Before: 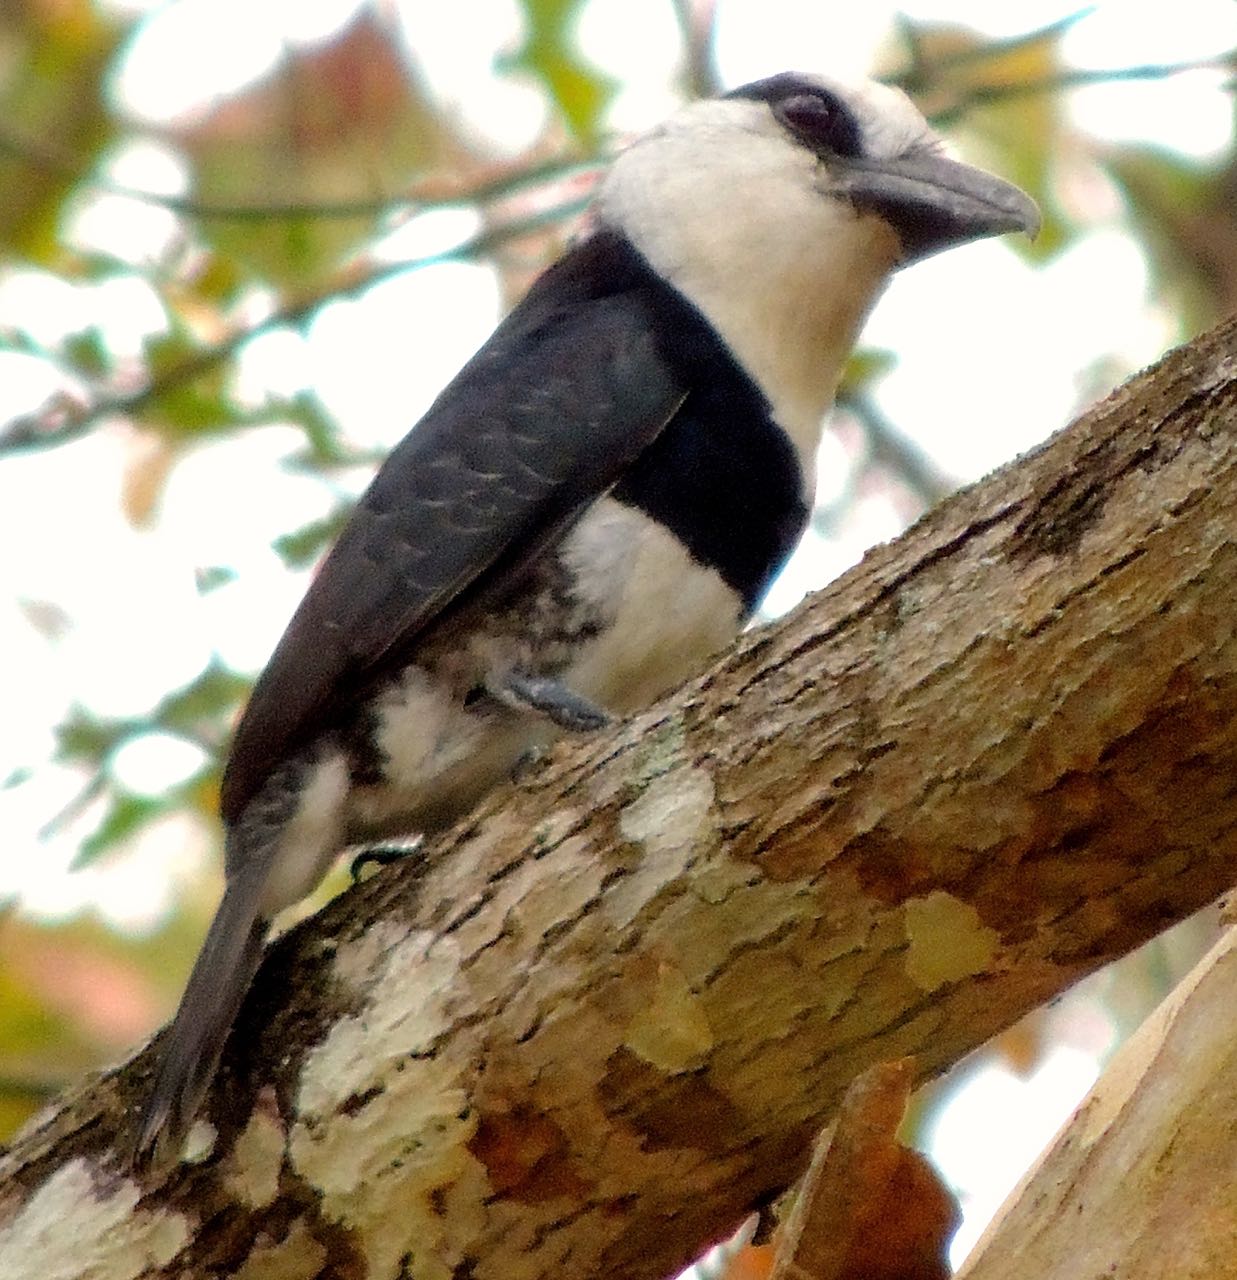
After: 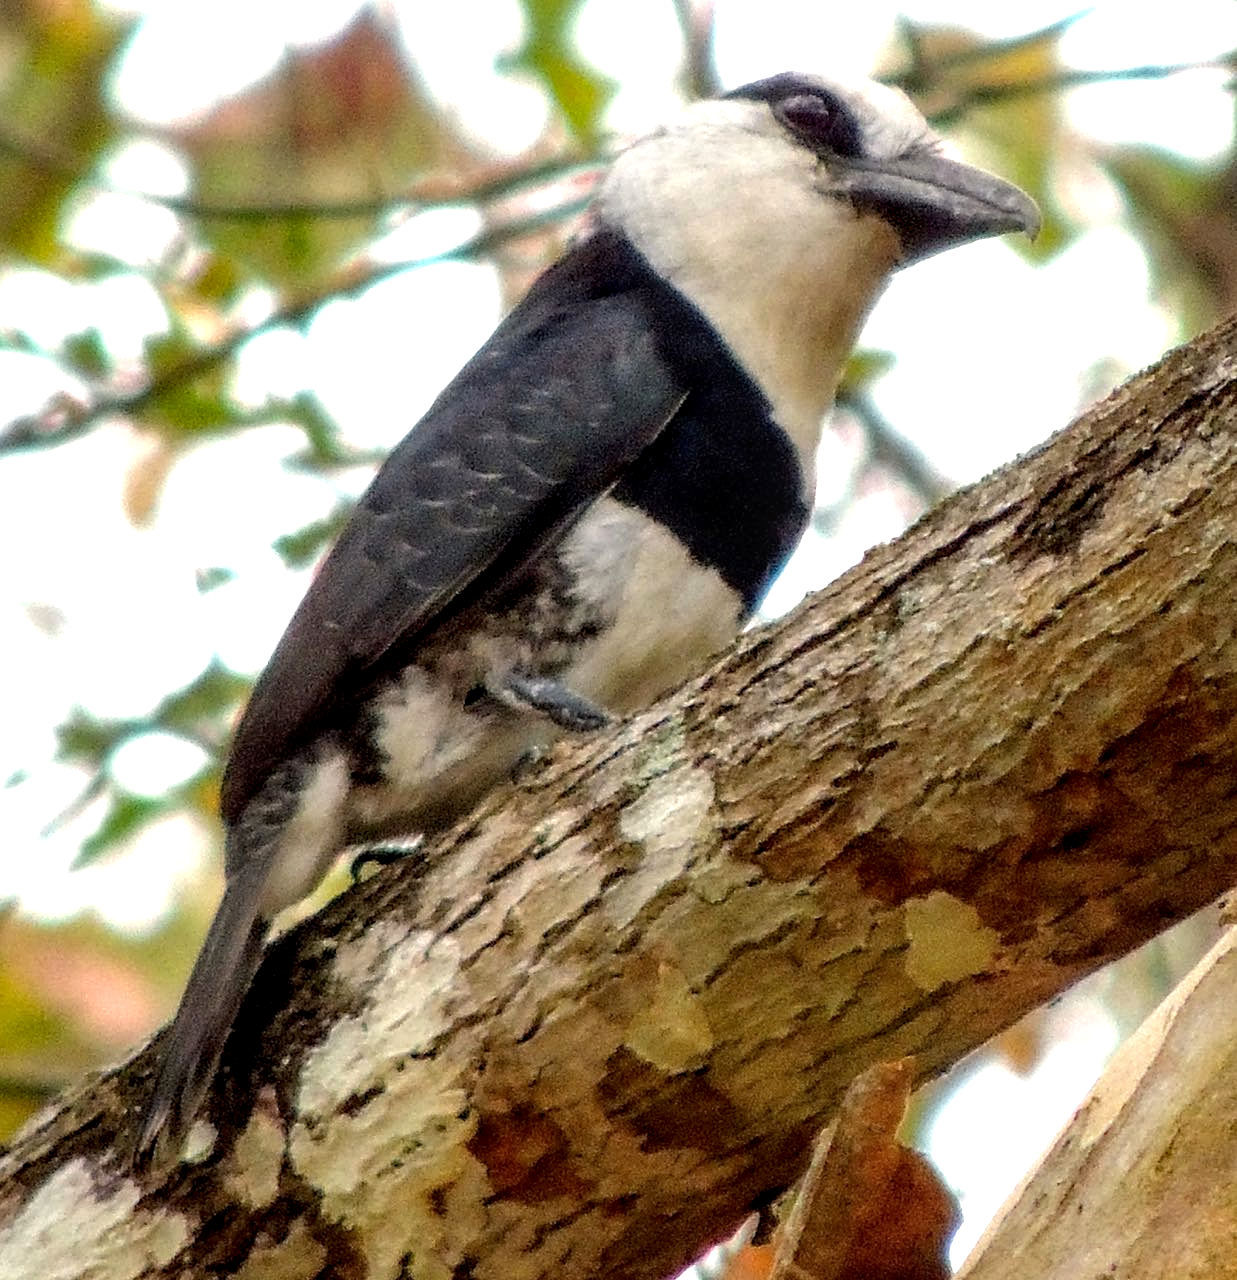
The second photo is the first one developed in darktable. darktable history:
base curve: exposure shift 0.578, preserve colors none
exposure: exposure 0.23 EV, compensate highlight preservation false
local contrast: highlights 28%, detail 150%
